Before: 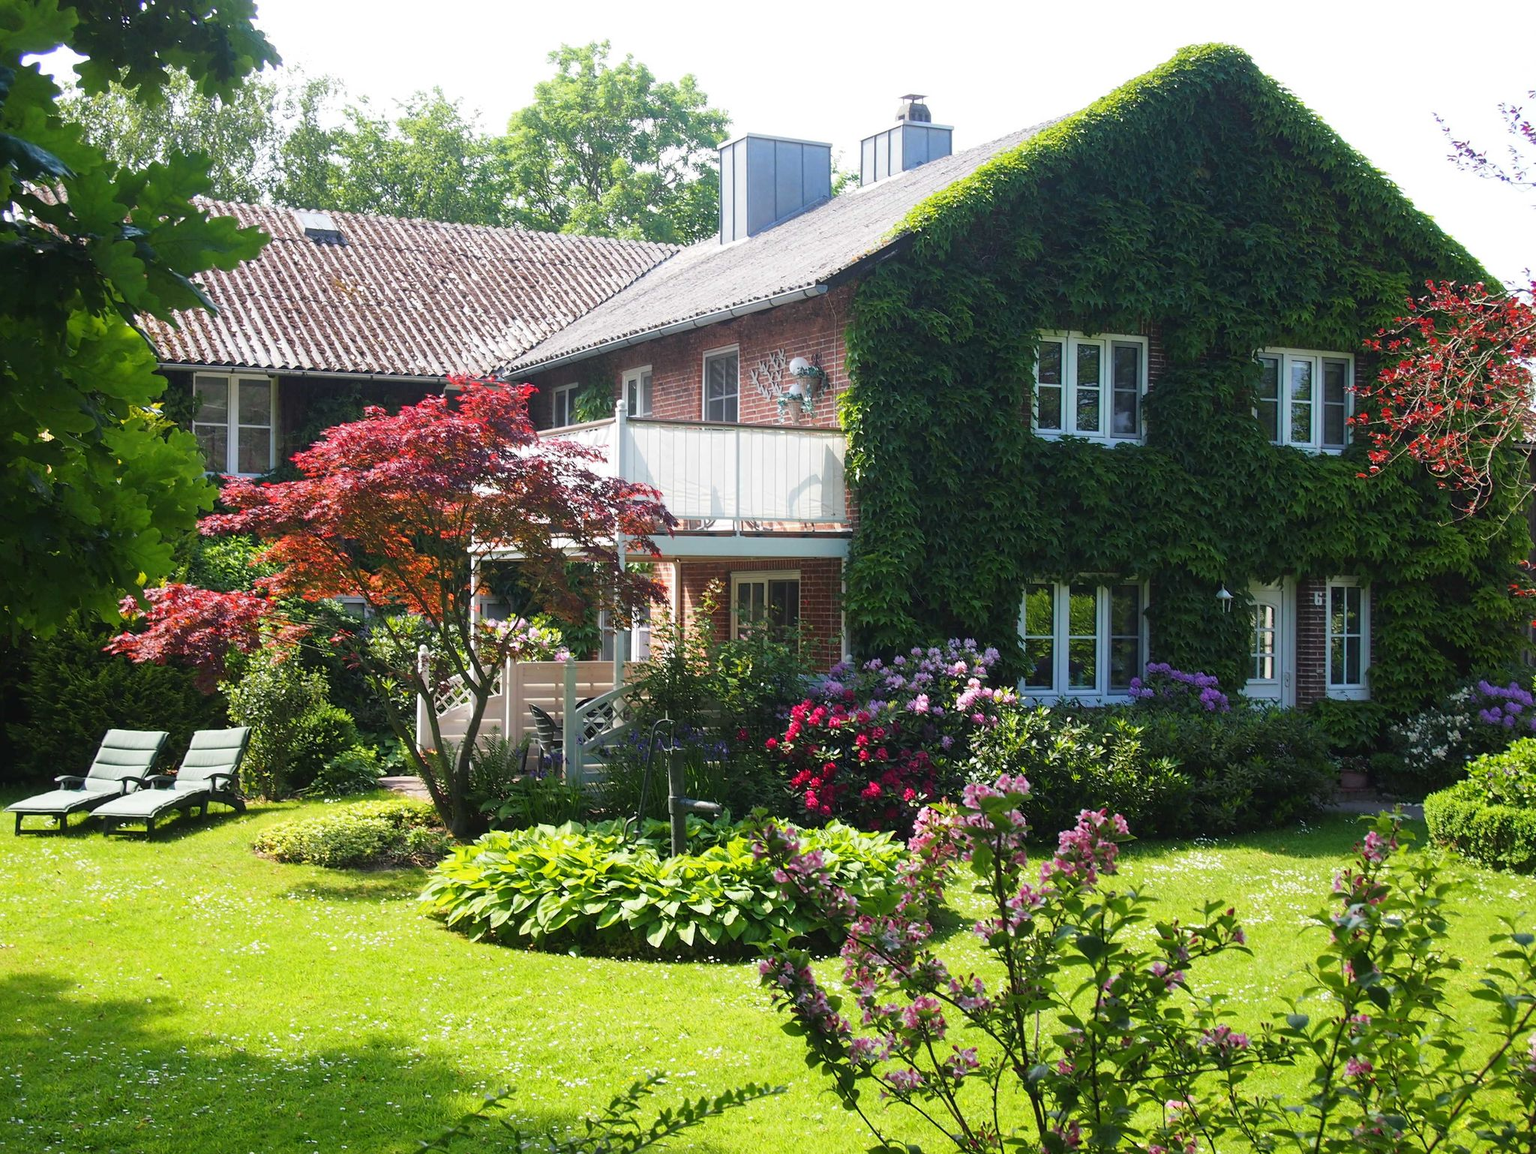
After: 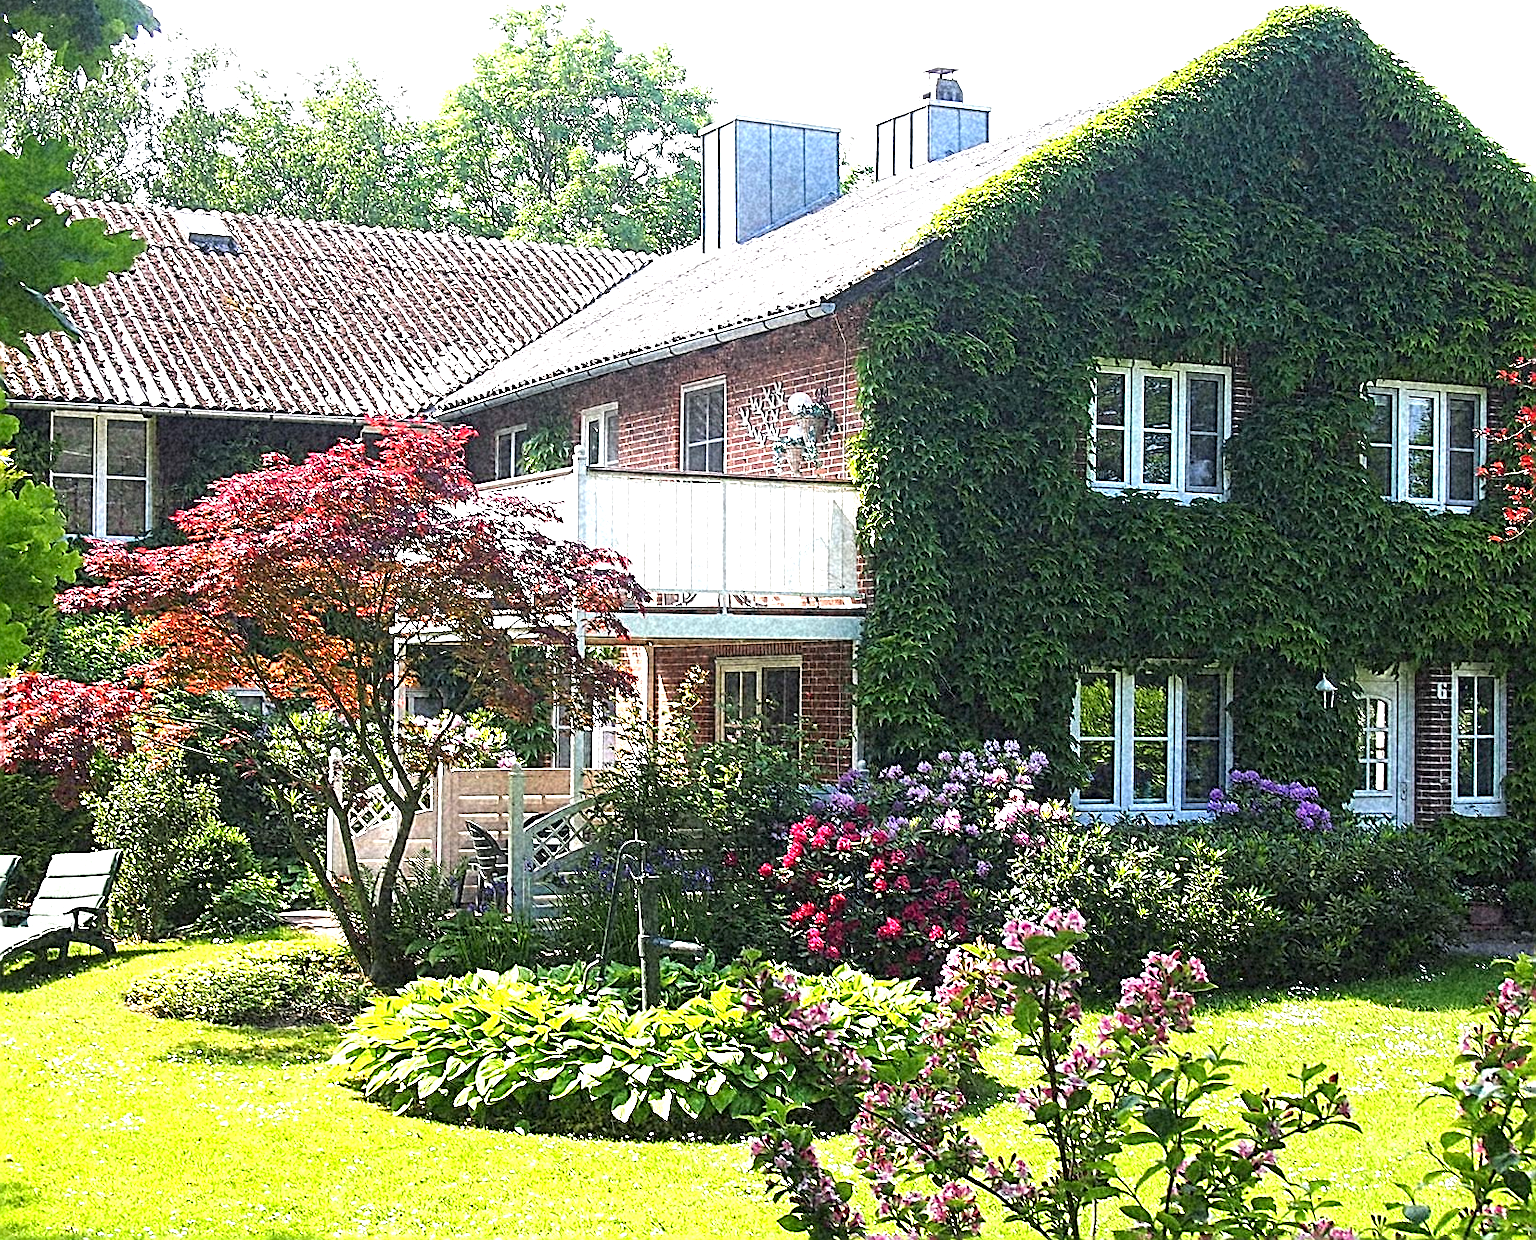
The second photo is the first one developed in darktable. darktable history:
exposure: exposure 0.921 EV, compensate highlight preservation false
sharpen: amount 1.861
grain: coarseness 46.9 ISO, strength 50.21%, mid-tones bias 0%
crop: left 9.929%, top 3.475%, right 9.188%, bottom 9.529%
